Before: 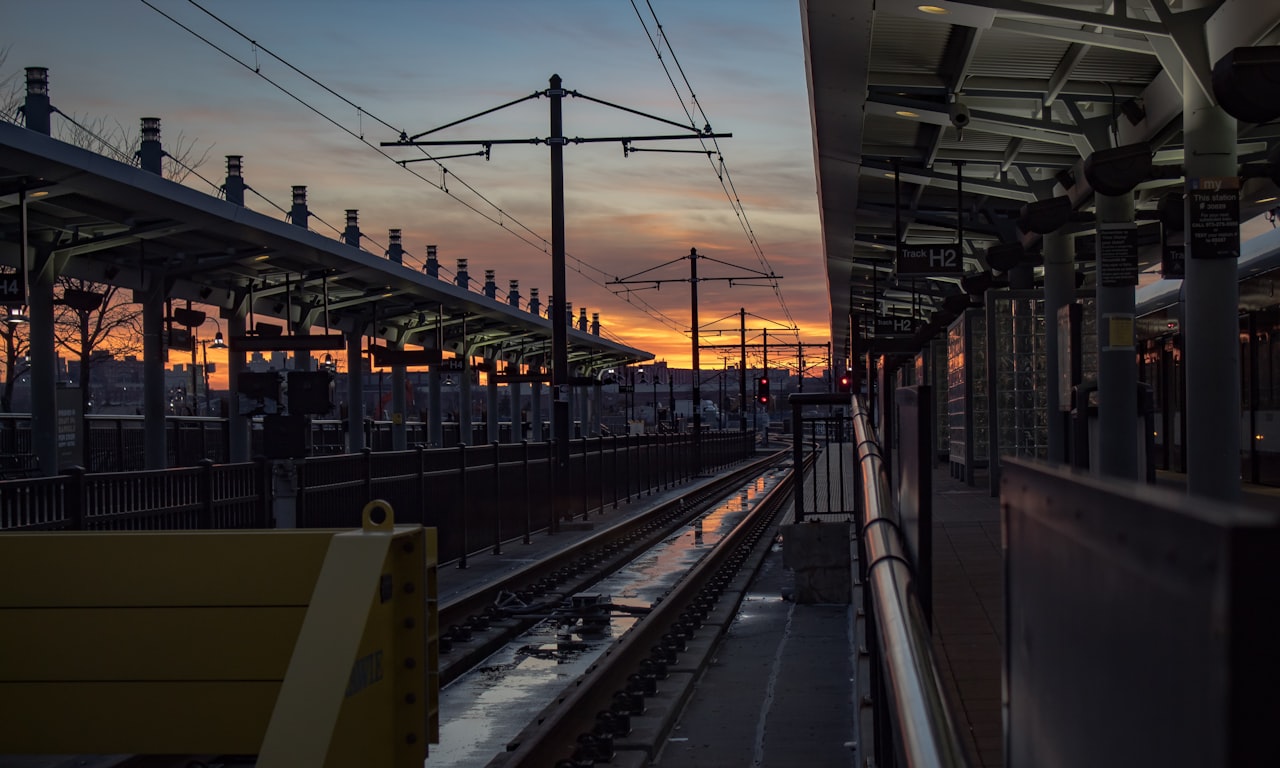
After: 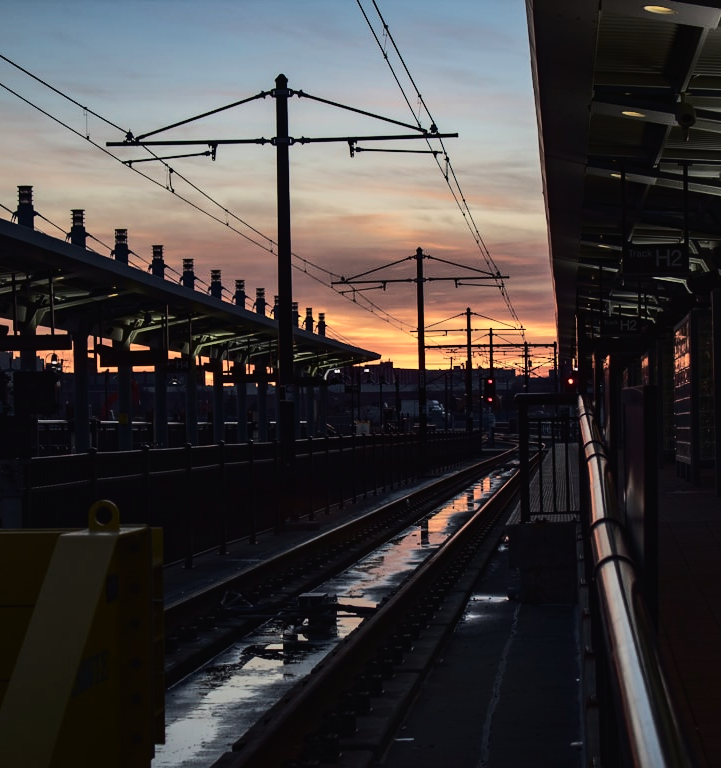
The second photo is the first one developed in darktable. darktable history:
velvia: on, module defaults
crop: left 21.422%, right 22.209%
shadows and highlights: shadows 13.18, white point adjustment 1.11, soften with gaussian
contrast brightness saturation: contrast 0.281
filmic rgb: black relative exposure -7.65 EV, white relative exposure 4.56 EV, threshold 2.94 EV, hardness 3.61, enable highlight reconstruction true
exposure: black level correction -0.015, exposure -0.128 EV, compensate highlight preservation false
tone curve: curves: ch0 [(0, 0) (0.003, 0.002) (0.011, 0.008) (0.025, 0.016) (0.044, 0.026) (0.069, 0.04) (0.1, 0.061) (0.136, 0.104) (0.177, 0.15) (0.224, 0.22) (0.277, 0.307) (0.335, 0.399) (0.399, 0.492) (0.468, 0.575) (0.543, 0.638) (0.623, 0.701) (0.709, 0.778) (0.801, 0.85) (0.898, 0.934) (1, 1)], color space Lab, independent channels, preserve colors none
